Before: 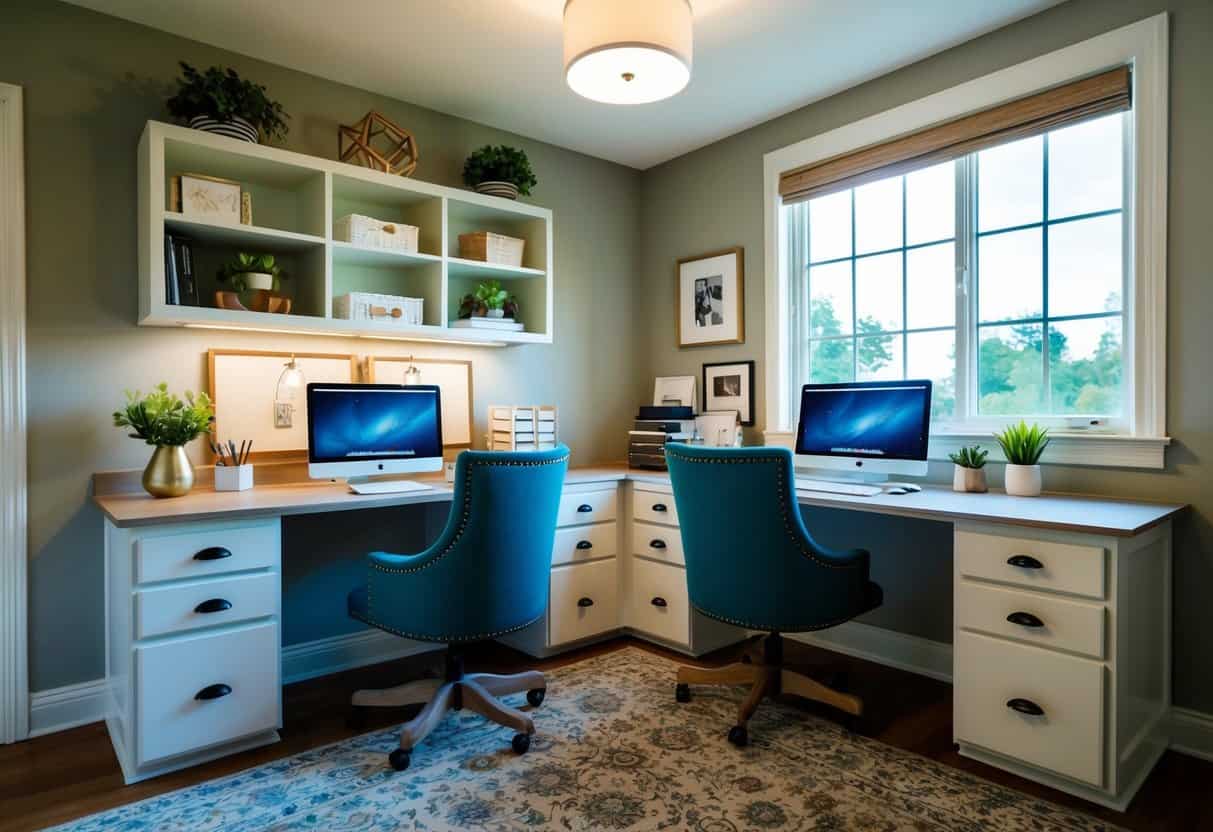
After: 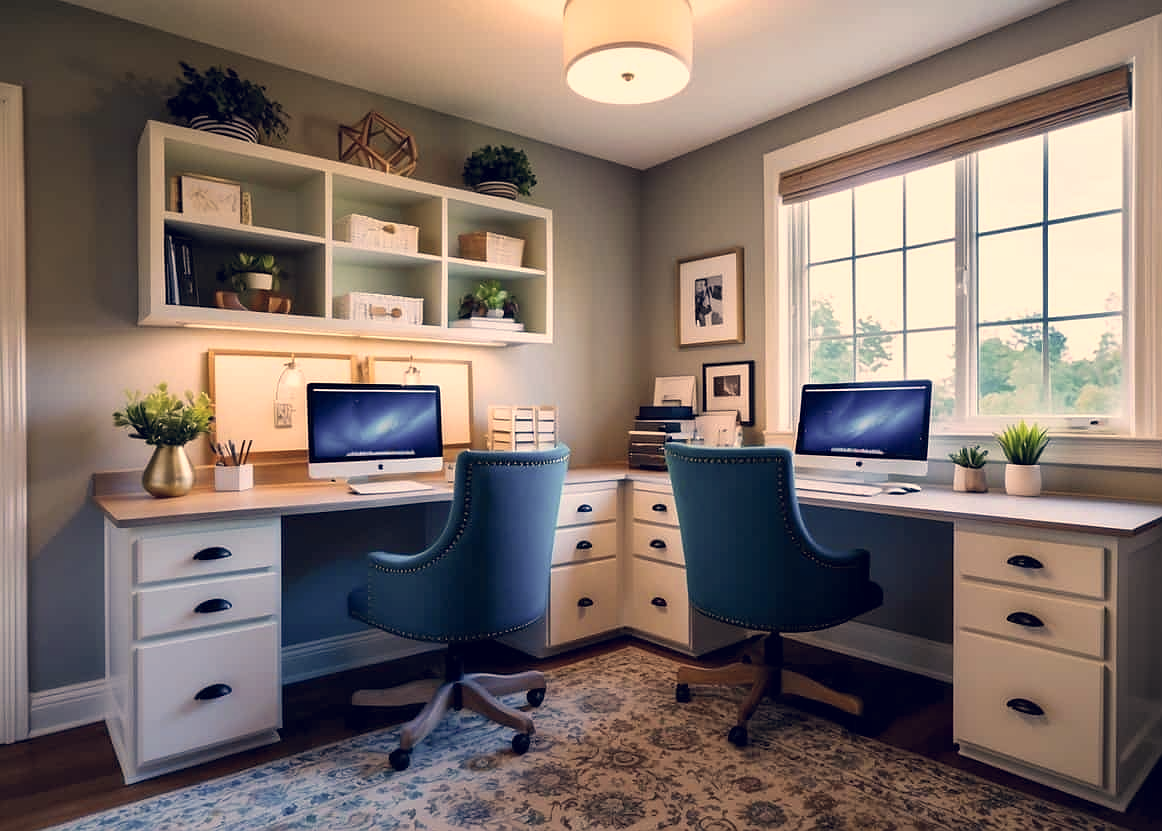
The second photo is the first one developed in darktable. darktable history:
sharpen: radius 1
color correction: highlights a* 19.59, highlights b* 27.49, shadows a* 3.46, shadows b* -17.28, saturation 0.73
tone equalizer: -8 EV -0.55 EV
crop: right 4.126%, bottom 0.031%
